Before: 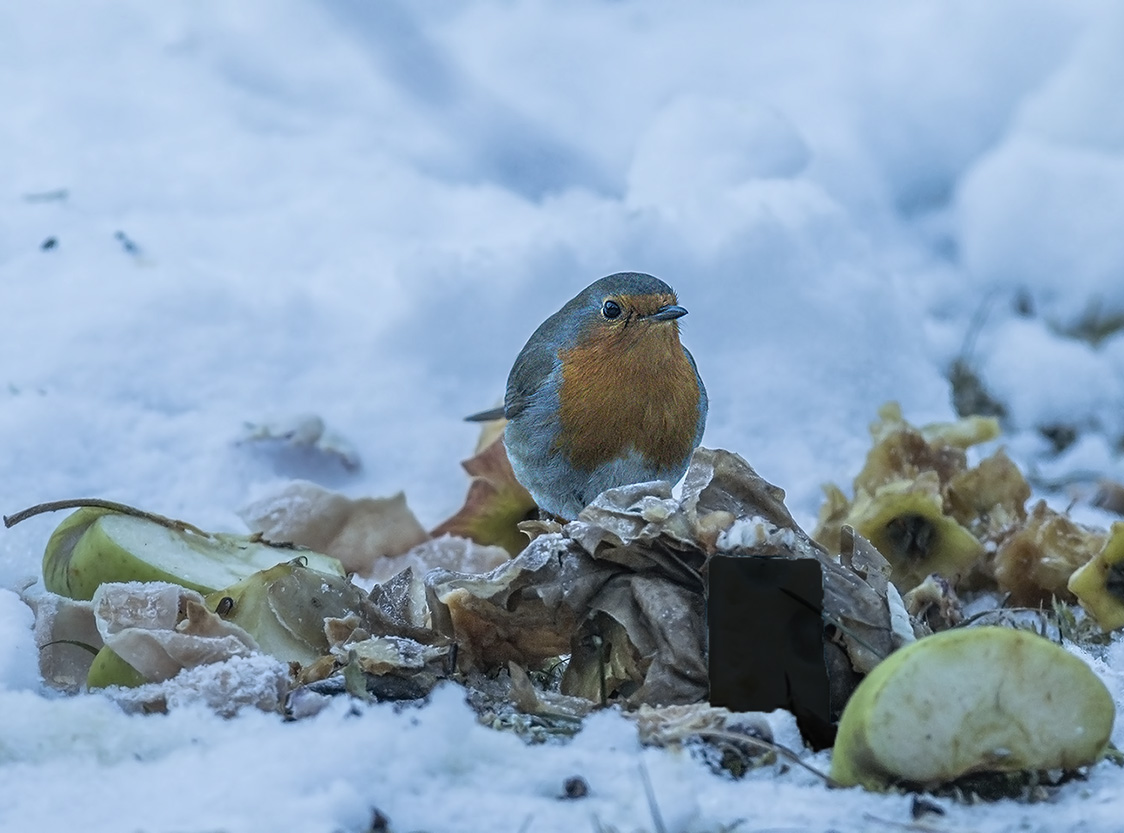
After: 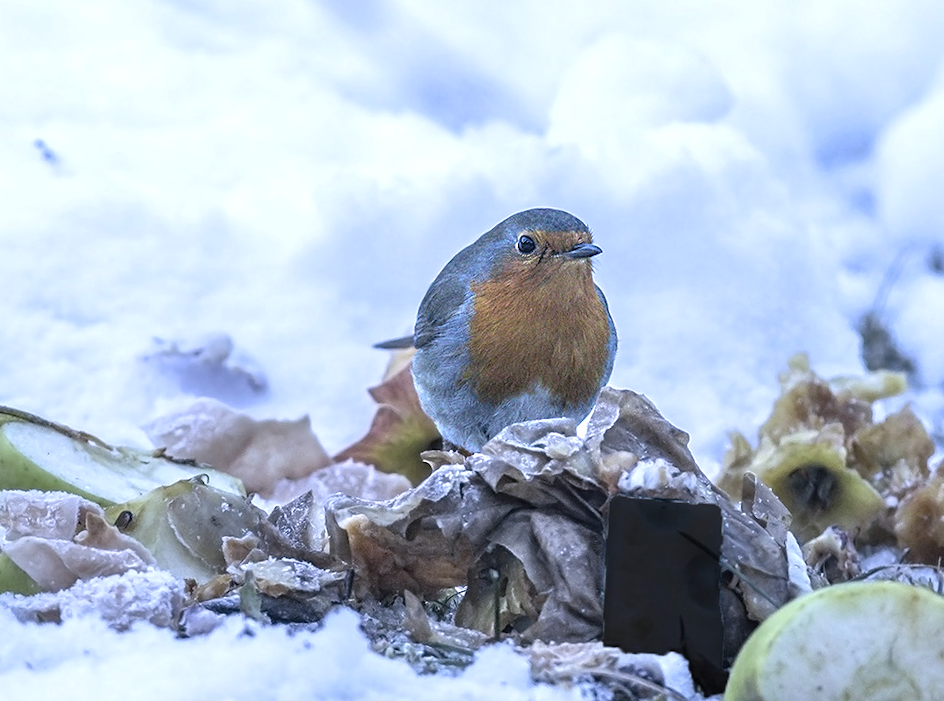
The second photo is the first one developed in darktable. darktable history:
color calibration: illuminant custom, x 0.372, y 0.389, temperature 4256.16 K, gamut compression 3
color correction: highlights a* 3.82, highlights b* 5.12
crop and rotate: angle -3.11°, left 5.161%, top 5.176%, right 4.785%, bottom 4.512%
exposure: black level correction 0, exposure 0.697 EV, compensate exposure bias true, compensate highlight preservation false
